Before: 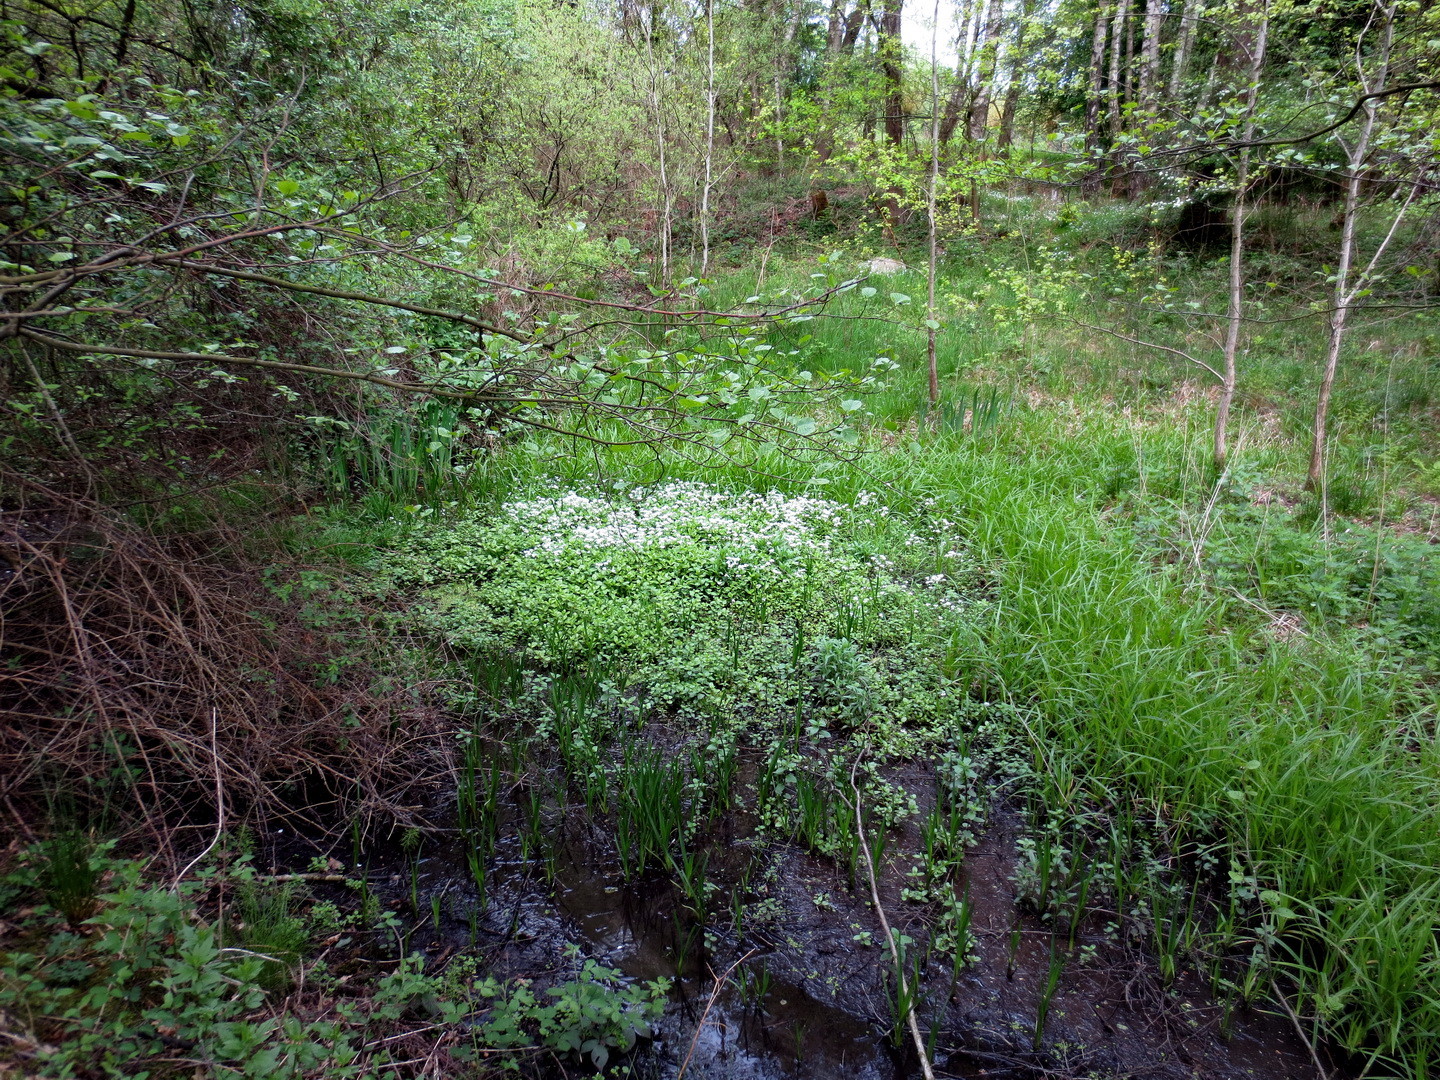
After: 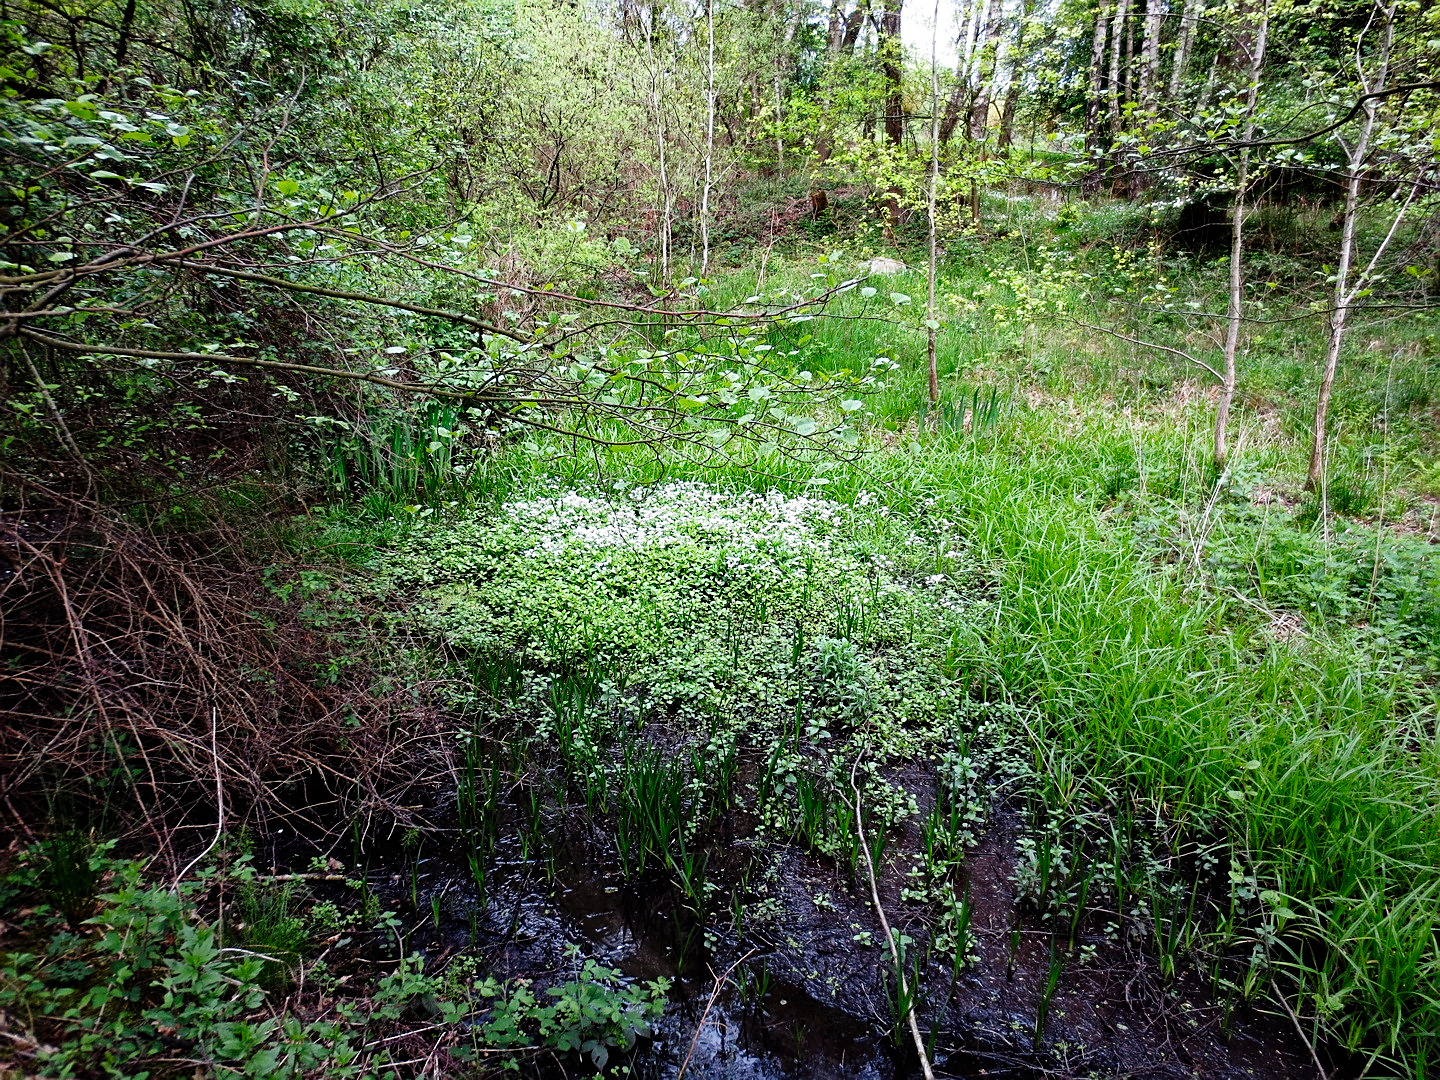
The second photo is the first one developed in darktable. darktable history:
tone curve: curves: ch0 [(0, 0) (0.003, 0.004) (0.011, 0.006) (0.025, 0.011) (0.044, 0.017) (0.069, 0.029) (0.1, 0.047) (0.136, 0.07) (0.177, 0.121) (0.224, 0.182) (0.277, 0.257) (0.335, 0.342) (0.399, 0.432) (0.468, 0.526) (0.543, 0.621) (0.623, 0.711) (0.709, 0.792) (0.801, 0.87) (0.898, 0.951) (1, 1)], preserve colors none
sharpen: on, module defaults
levels: levels [0, 0.51, 1]
